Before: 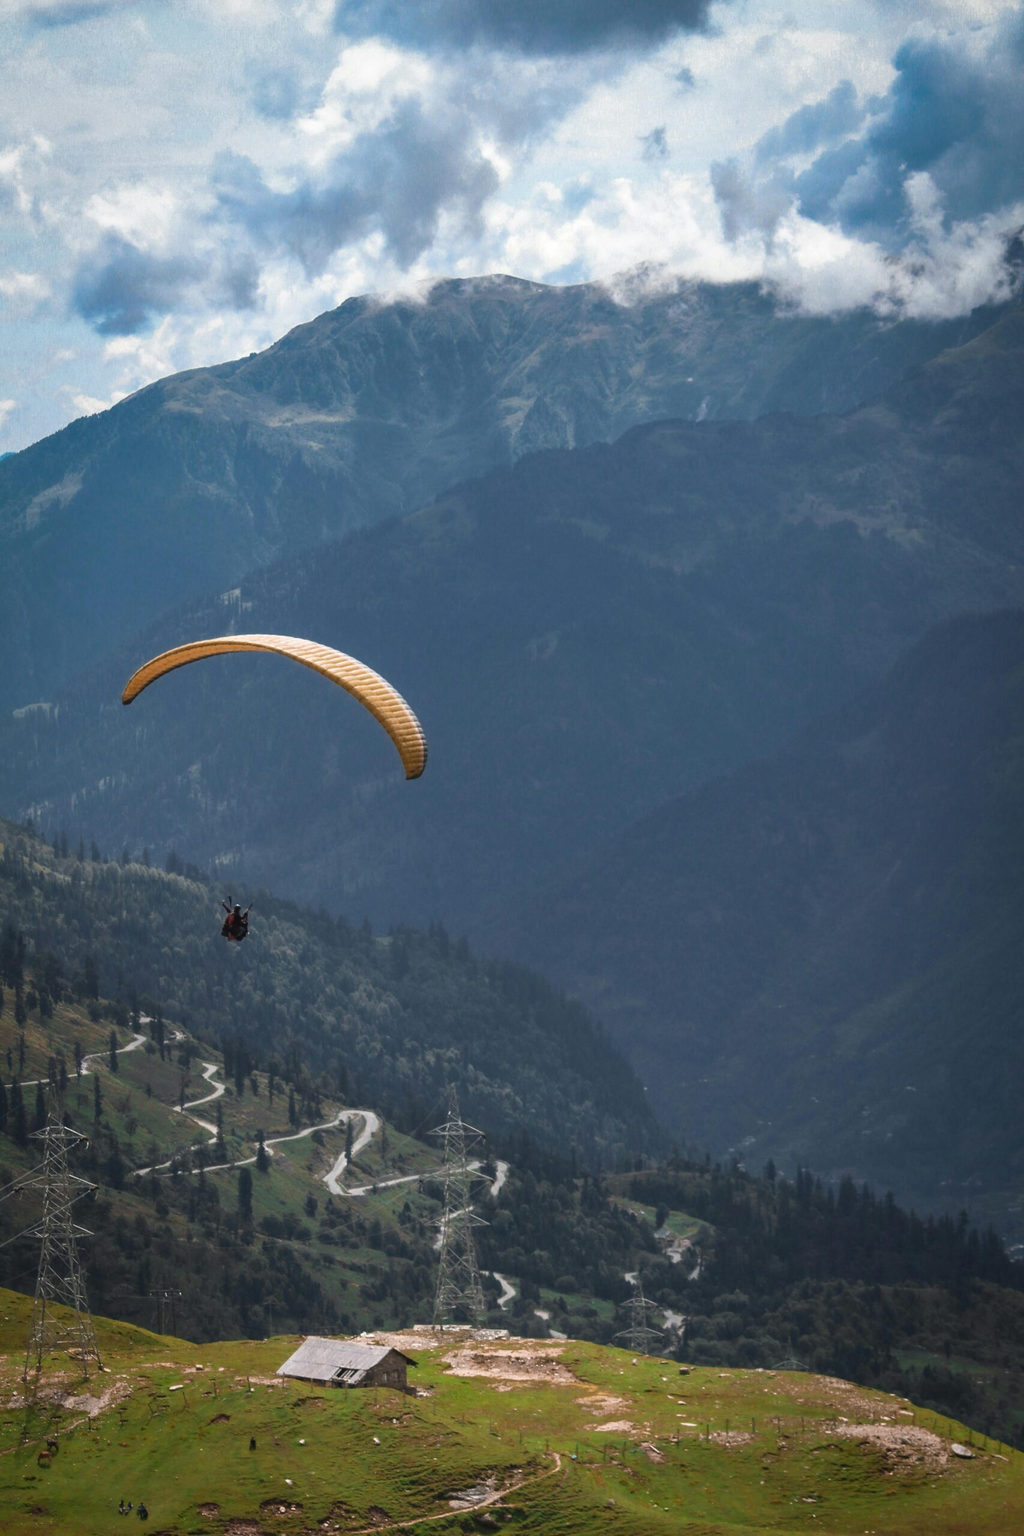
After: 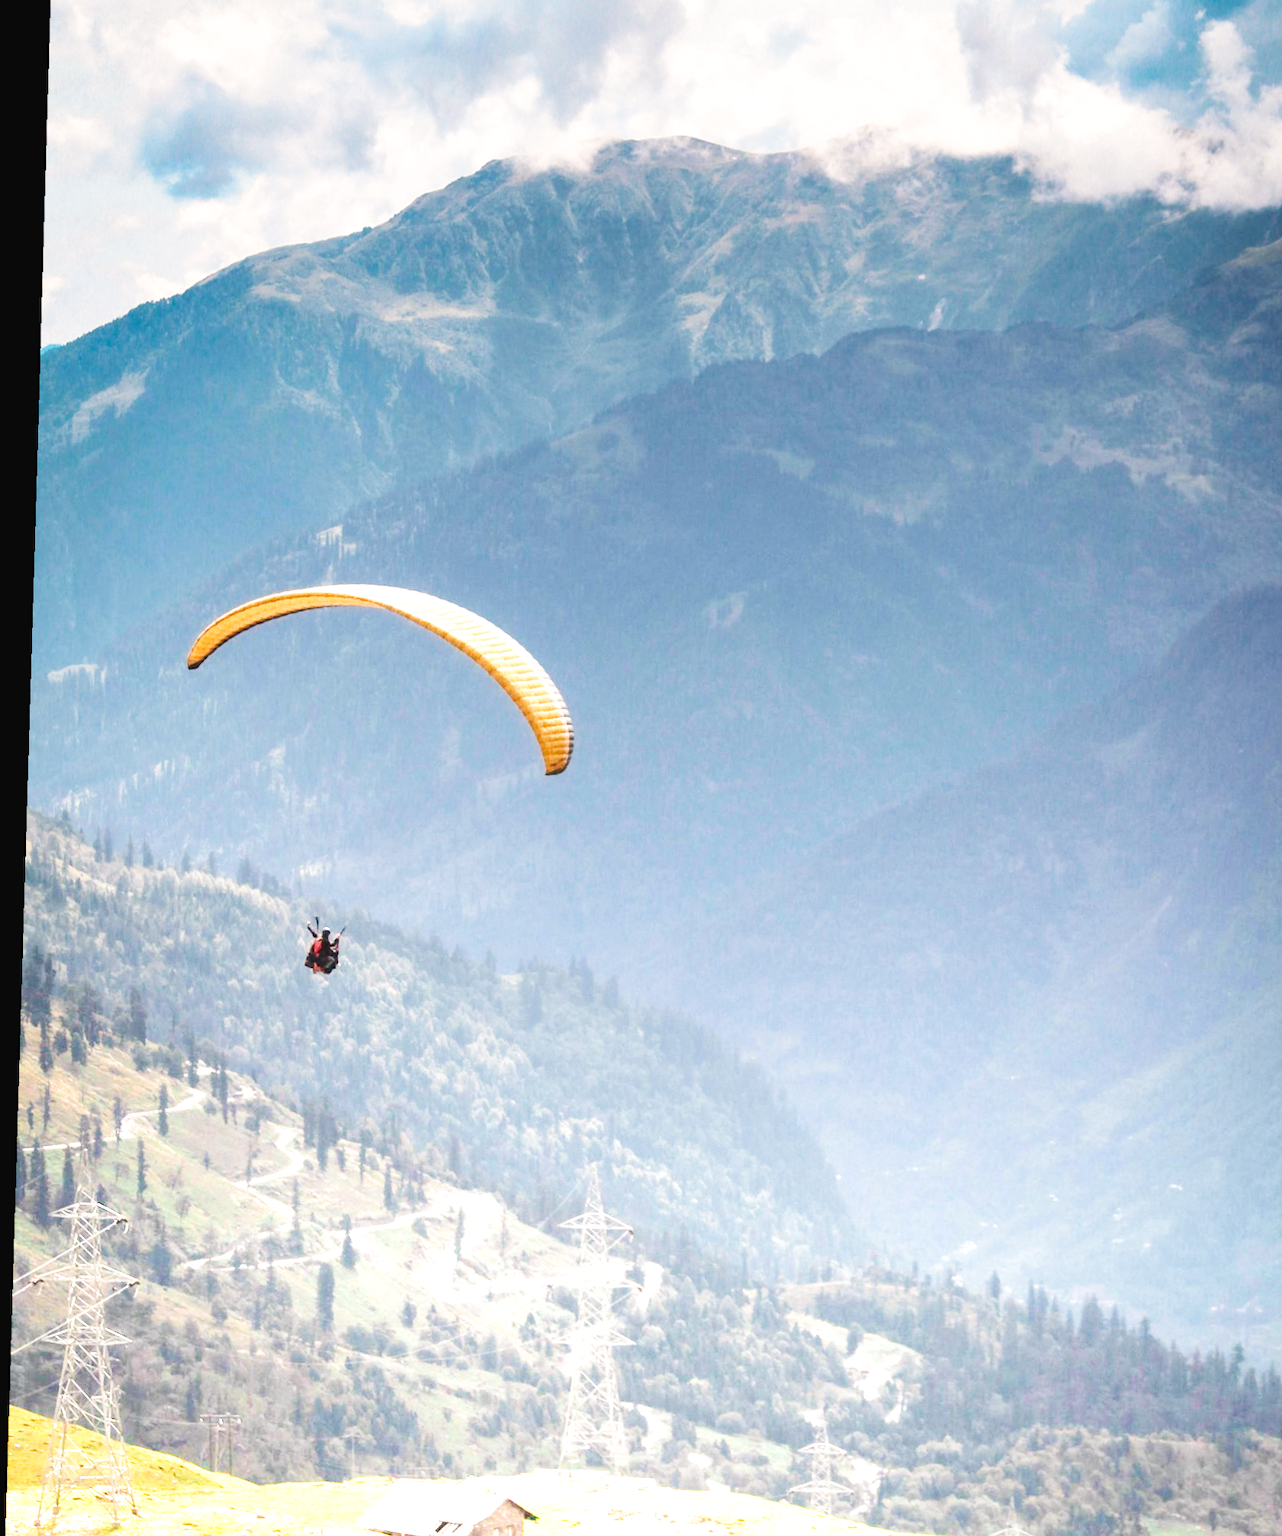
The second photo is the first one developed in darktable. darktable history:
crop and rotate: angle 0.03°, top 11.643%, right 5.651%, bottom 11.189%
rgb curve: curves: ch0 [(0, 0) (0.175, 0.154) (0.785, 0.663) (1, 1)]
contrast brightness saturation: contrast 0.07
rotate and perspective: rotation 1.72°, automatic cropping off
base curve: curves: ch0 [(0, 0.003) (0.001, 0.002) (0.006, 0.004) (0.02, 0.022) (0.048, 0.086) (0.094, 0.234) (0.162, 0.431) (0.258, 0.629) (0.385, 0.8) (0.548, 0.918) (0.751, 0.988) (1, 1)], preserve colors none
white balance: red 1.127, blue 0.943
graduated density: density -3.9 EV
